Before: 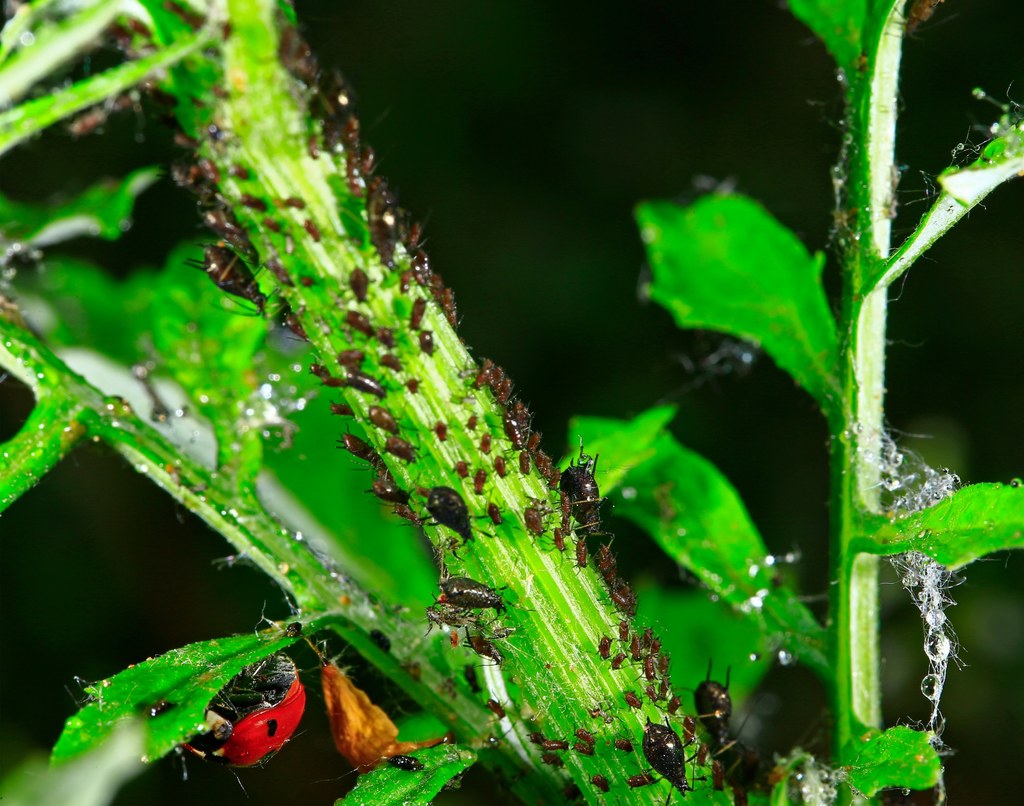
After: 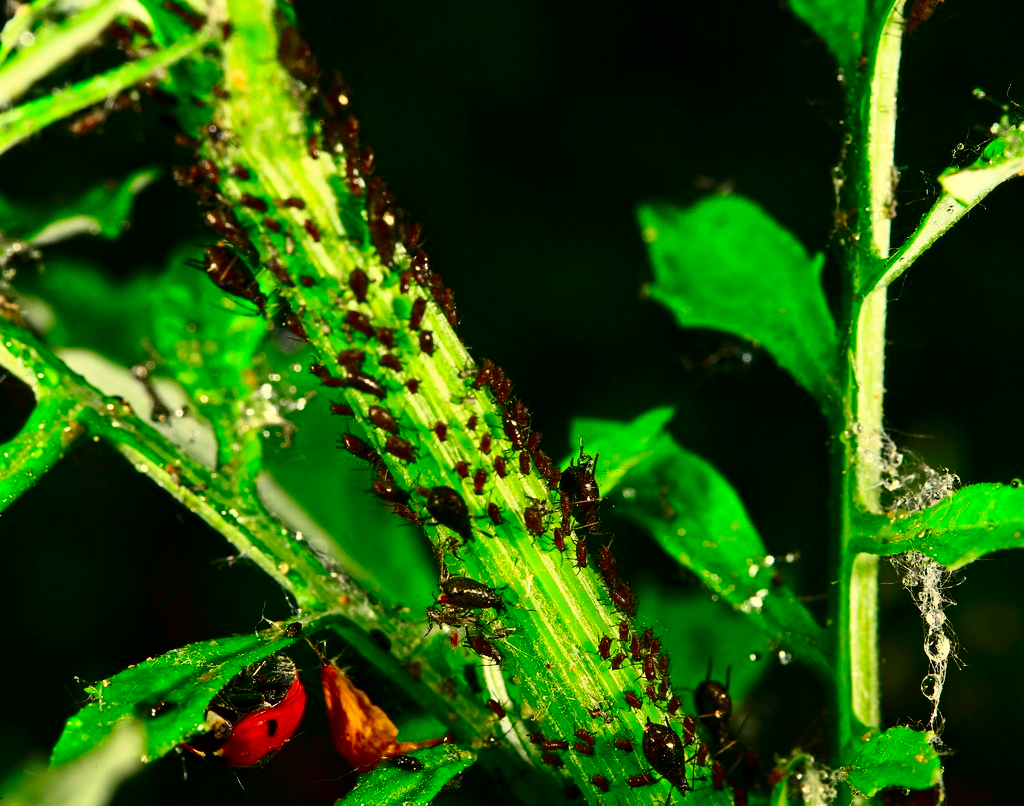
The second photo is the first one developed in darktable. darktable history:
contrast brightness saturation: contrast 0.22, brightness -0.19, saturation 0.24
white balance: red 1.08, blue 0.791
